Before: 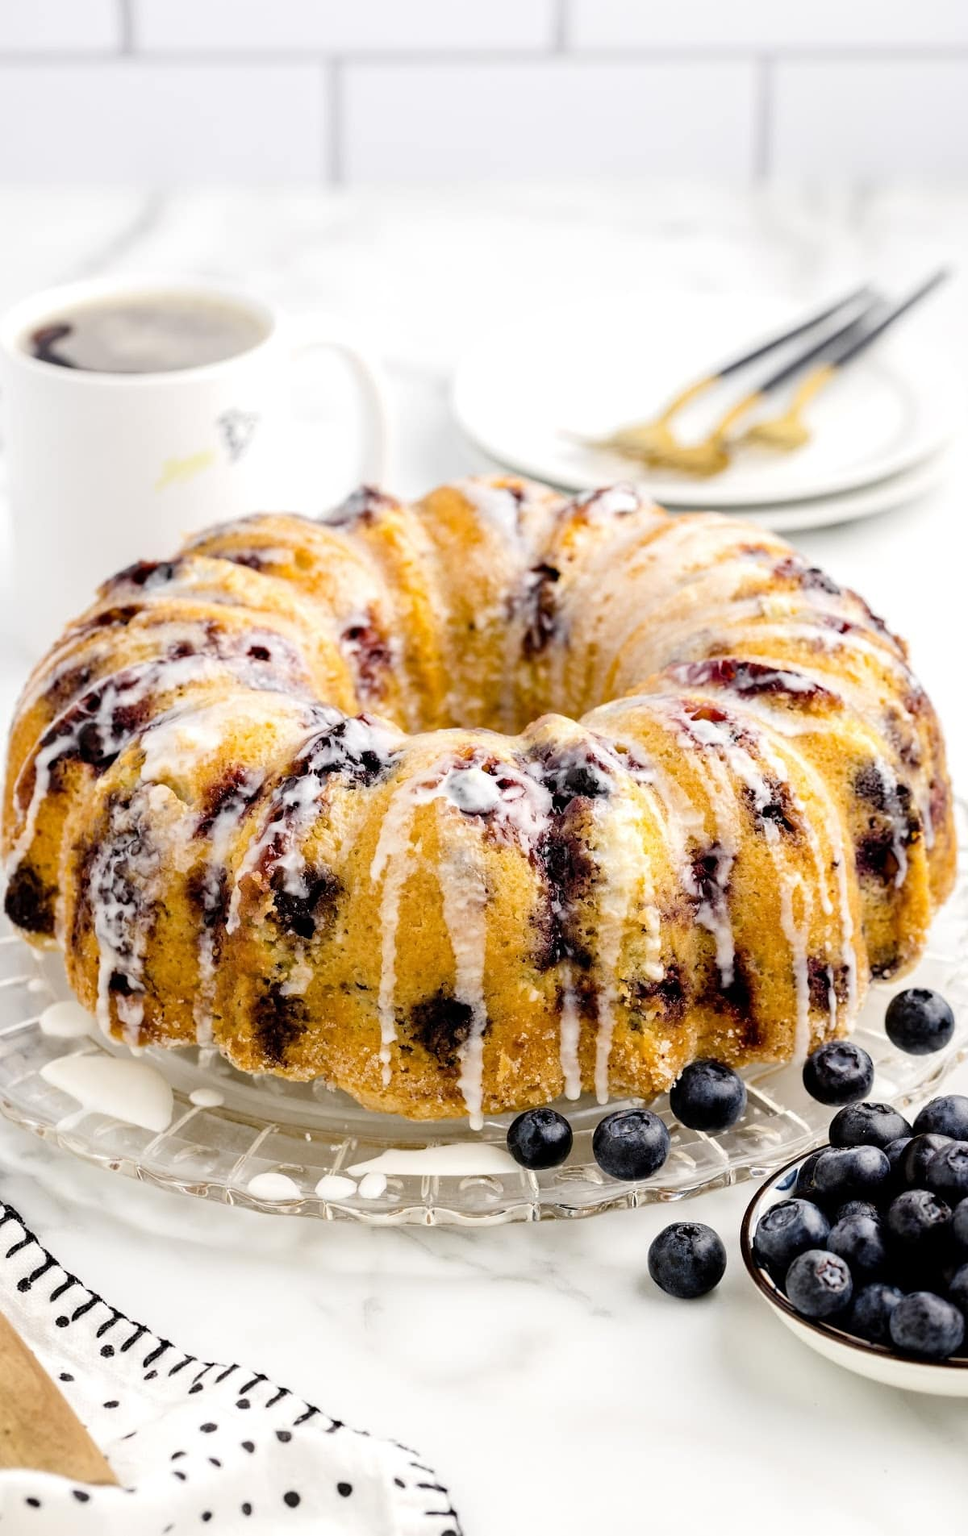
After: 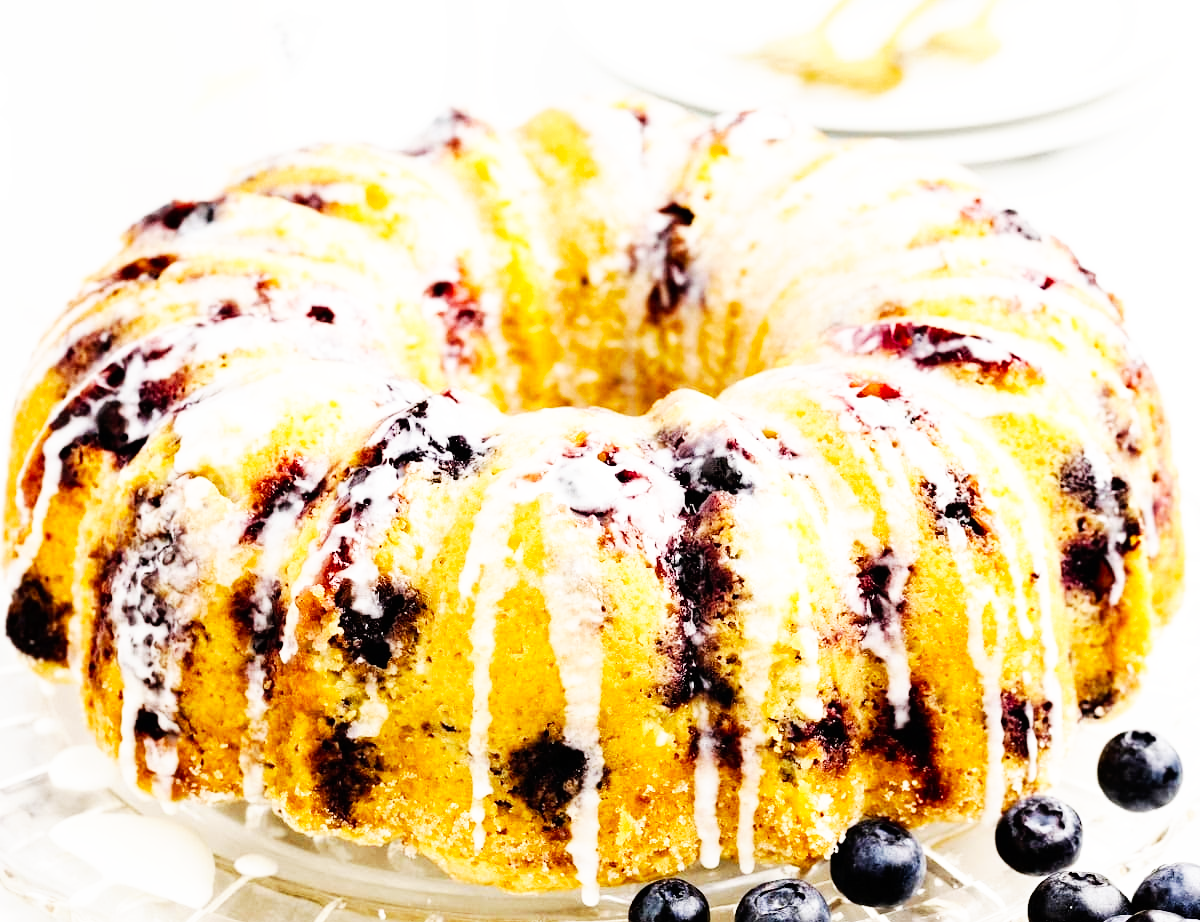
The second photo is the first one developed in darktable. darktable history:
base curve: curves: ch0 [(0, 0) (0.007, 0.004) (0.027, 0.03) (0.046, 0.07) (0.207, 0.54) (0.442, 0.872) (0.673, 0.972) (1, 1)], preserve colors none
crop and rotate: top 26.056%, bottom 25.543%
